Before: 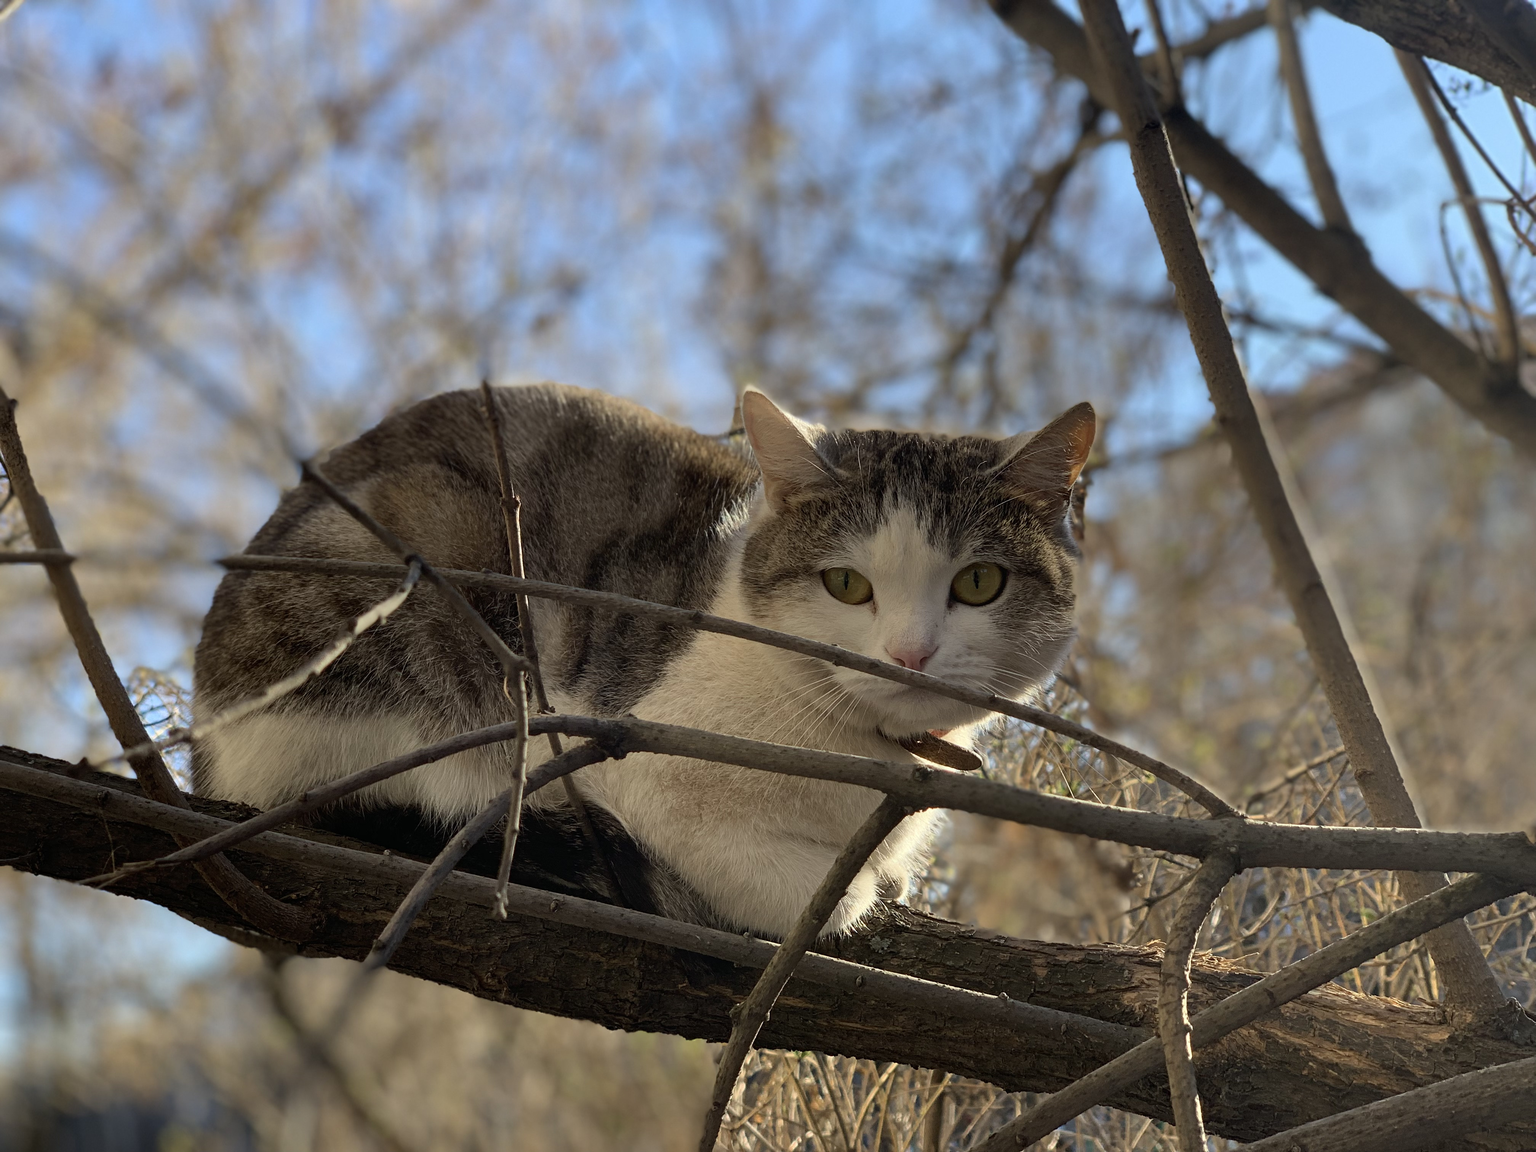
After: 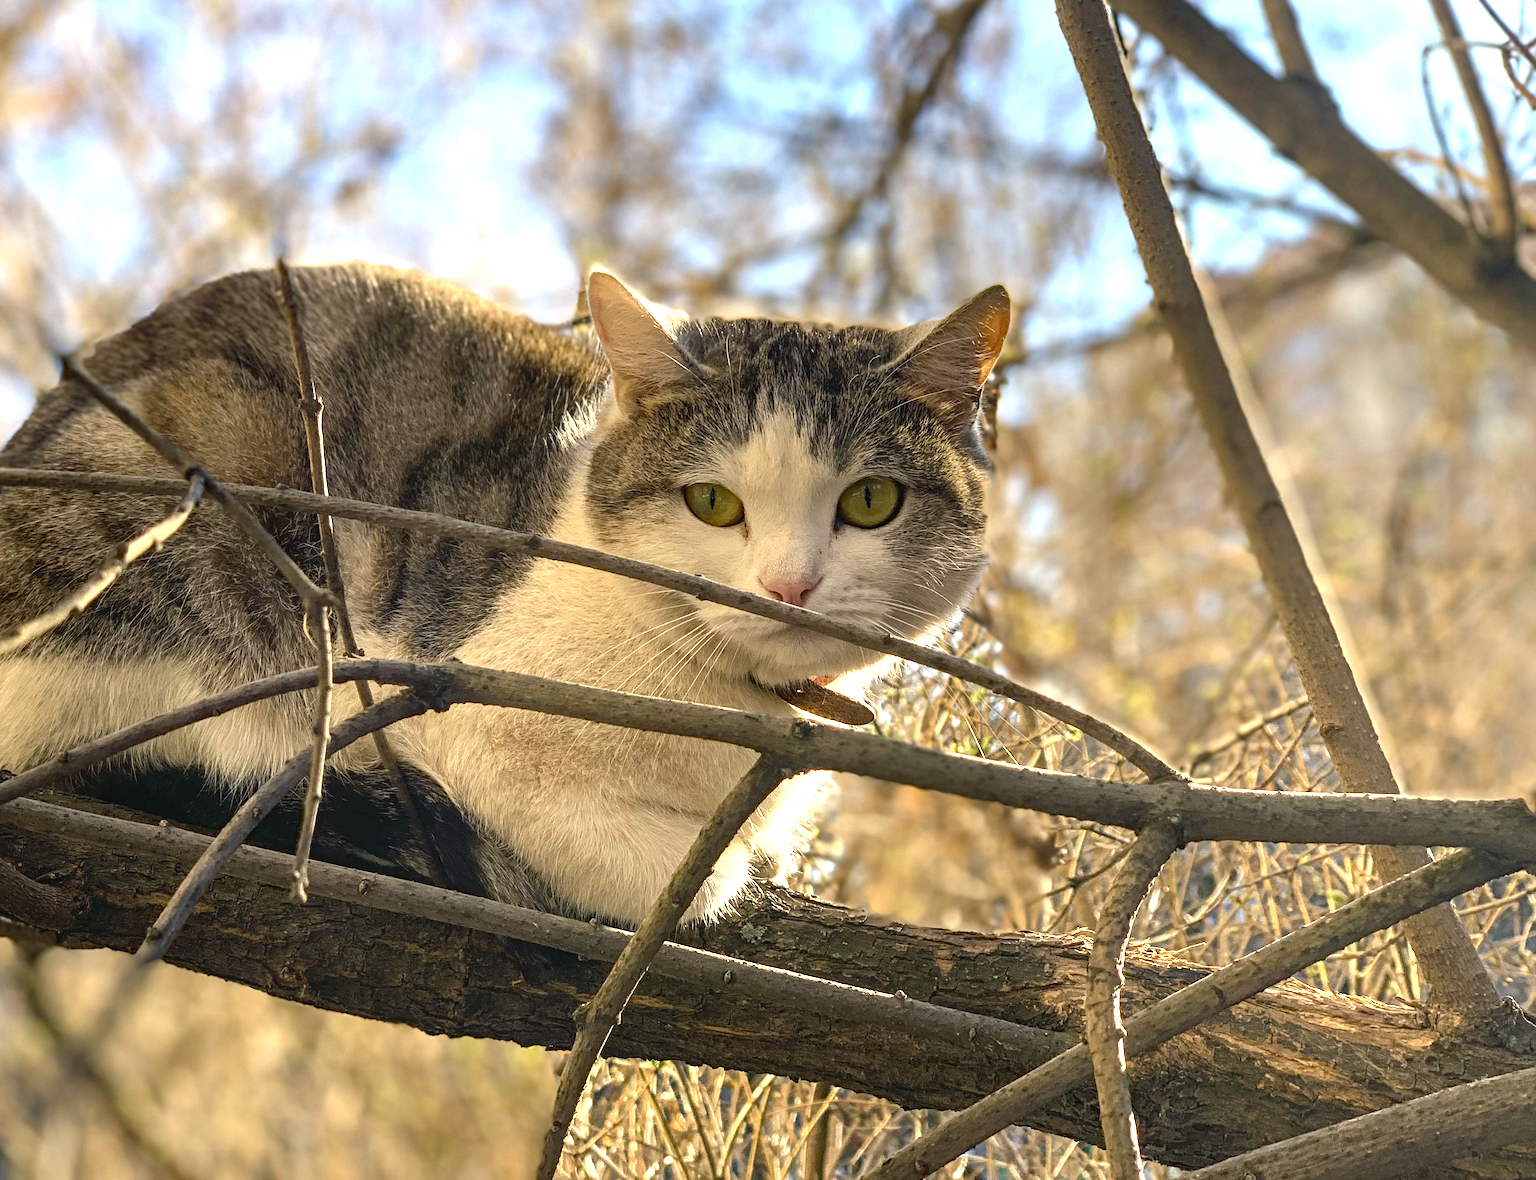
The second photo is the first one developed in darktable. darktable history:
local contrast: on, module defaults
crop: left 16.315%, top 14.246%
exposure: black level correction 0, exposure 1.3 EV, compensate exposure bias true, compensate highlight preservation false
haze removal: compatibility mode true, adaptive false
color balance rgb: shadows lift › chroma 2%, shadows lift › hue 219.6°, power › hue 313.2°, highlights gain › chroma 3%, highlights gain › hue 75.6°, global offset › luminance 0.5%, perceptual saturation grading › global saturation 15.33%, perceptual saturation grading › highlights -19.33%, perceptual saturation grading › shadows 20%, global vibrance 20%
